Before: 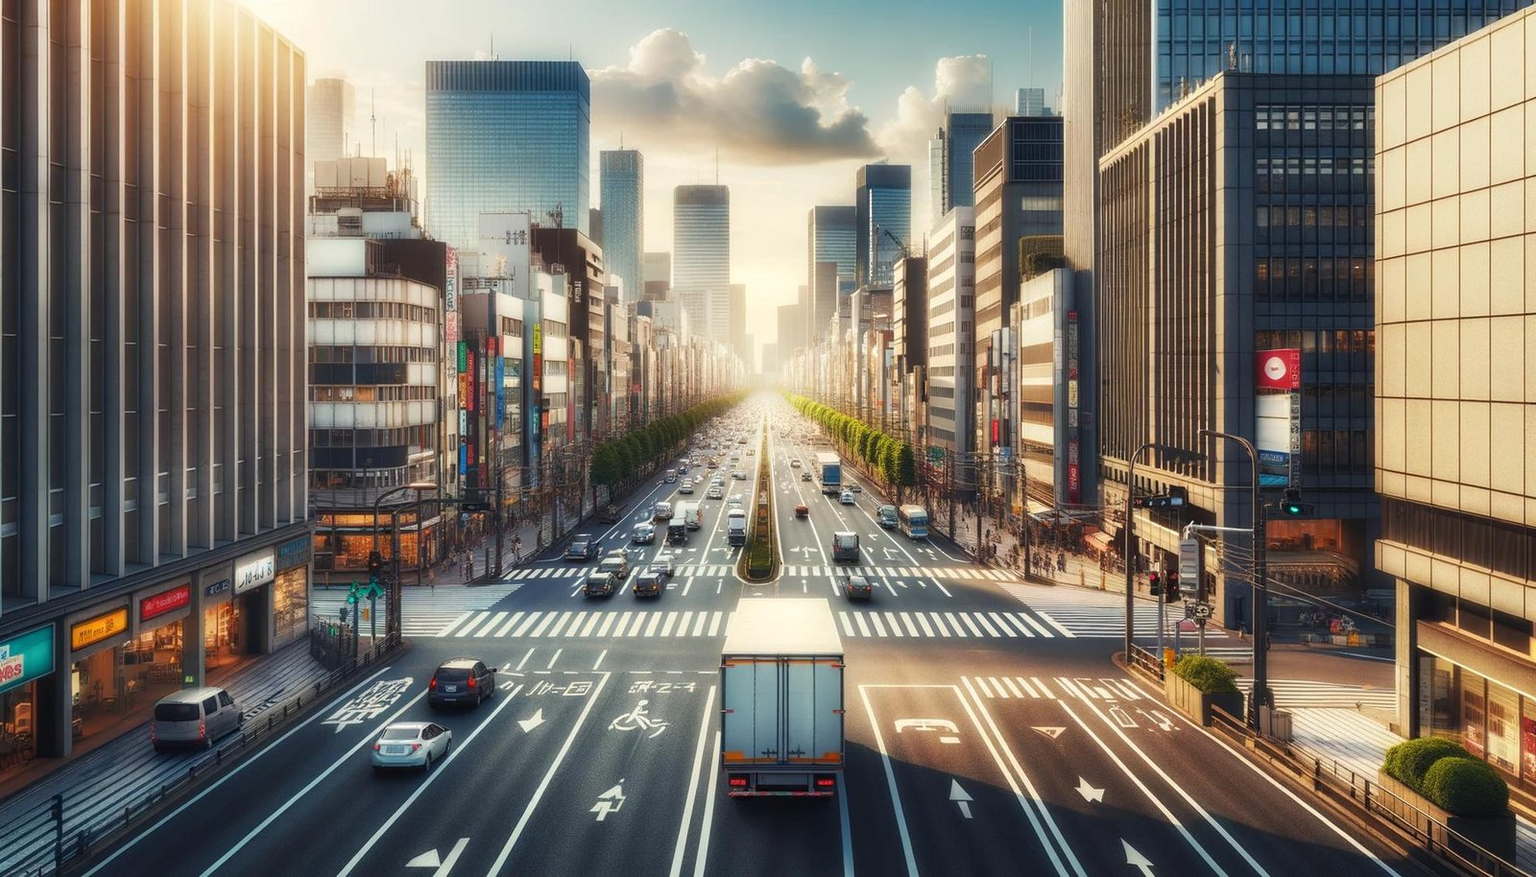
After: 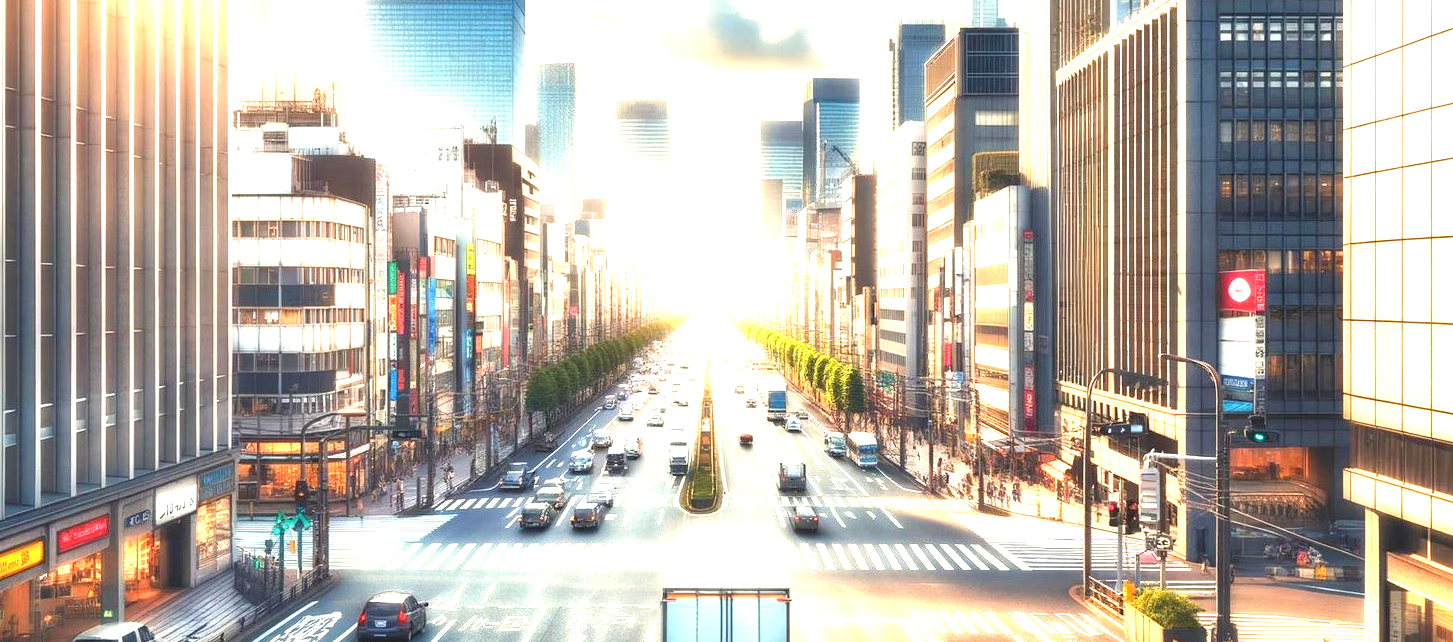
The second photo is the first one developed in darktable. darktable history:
exposure: black level correction 0, exposure 1.741 EV, compensate exposure bias true, compensate highlight preservation false
crop: left 5.596%, top 10.314%, right 3.534%, bottom 19.395%
